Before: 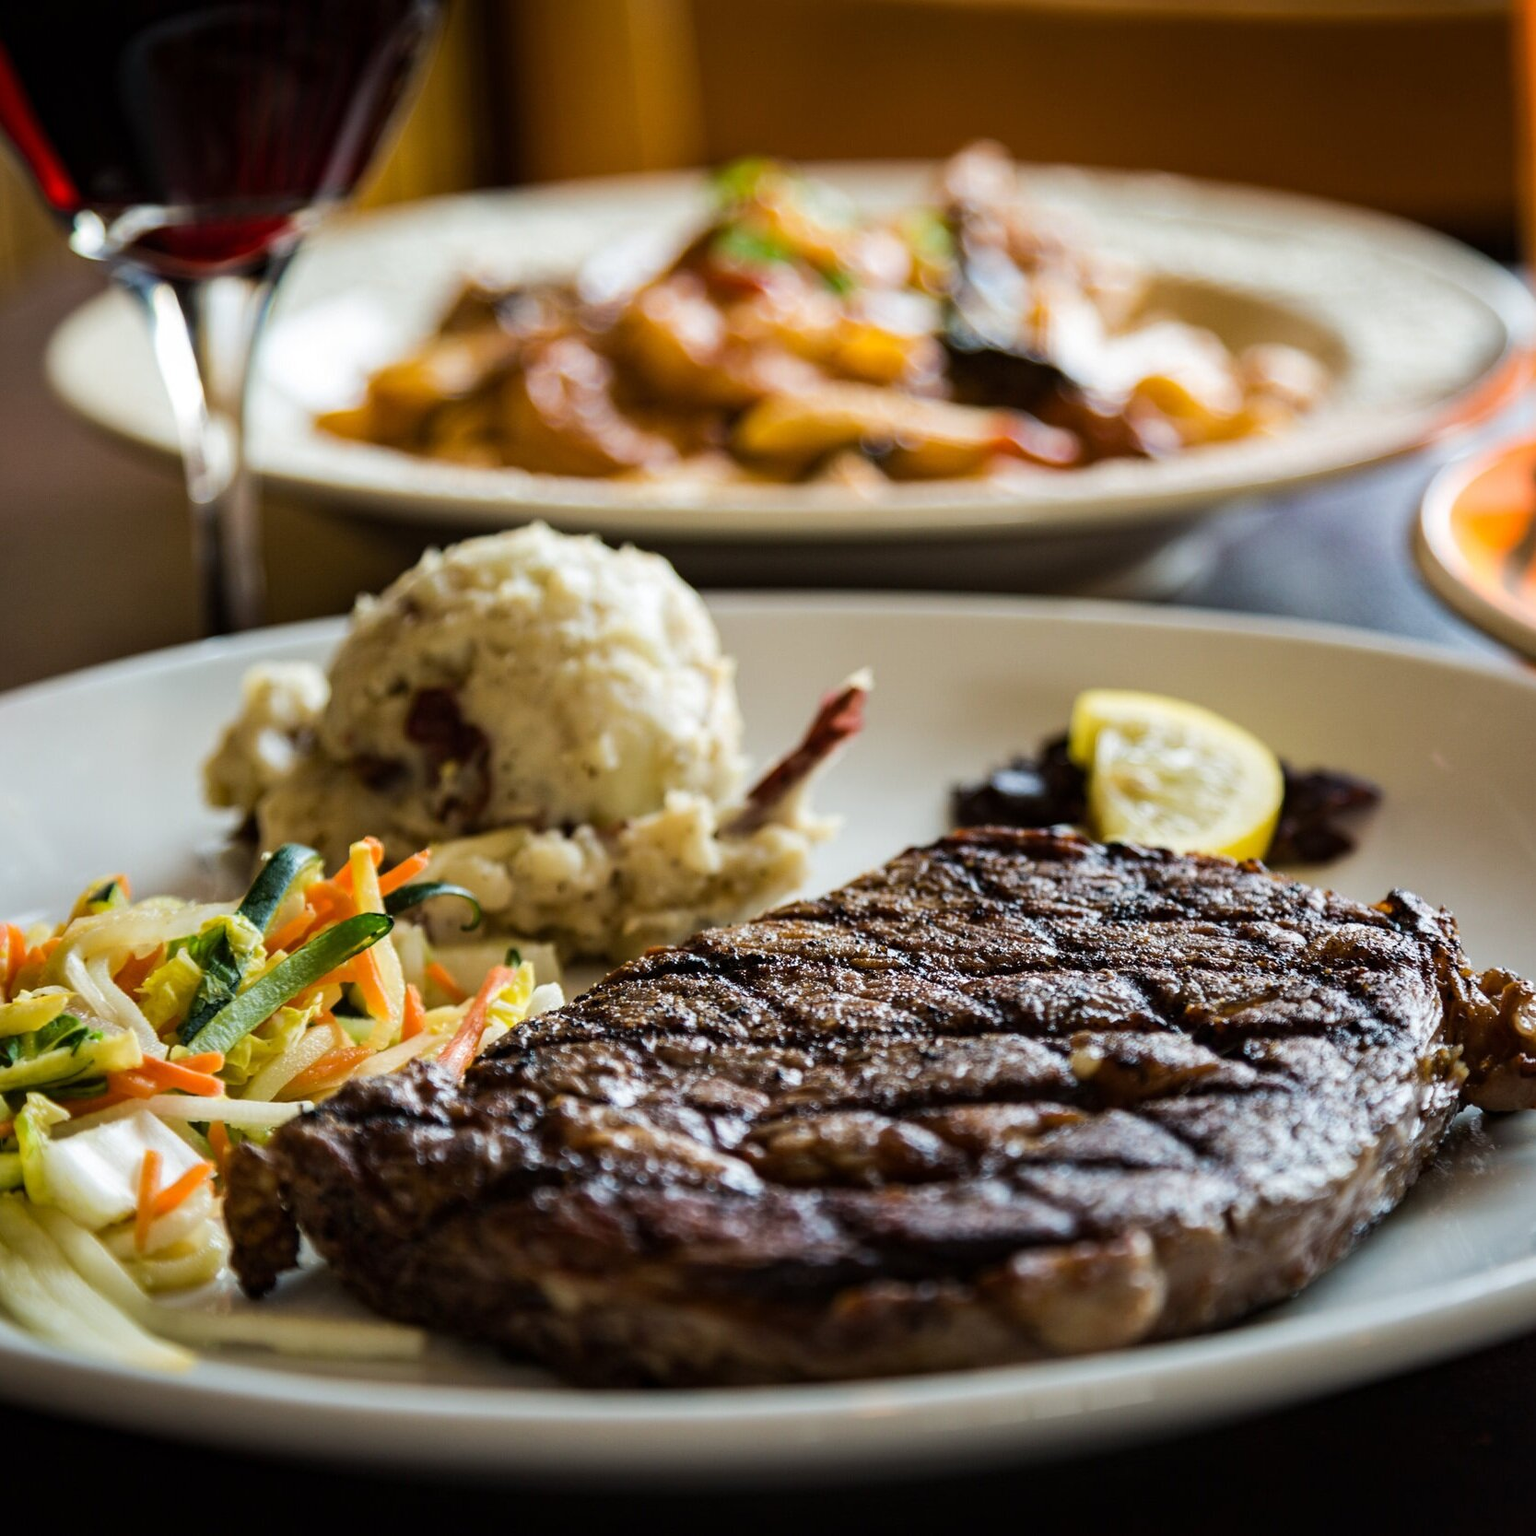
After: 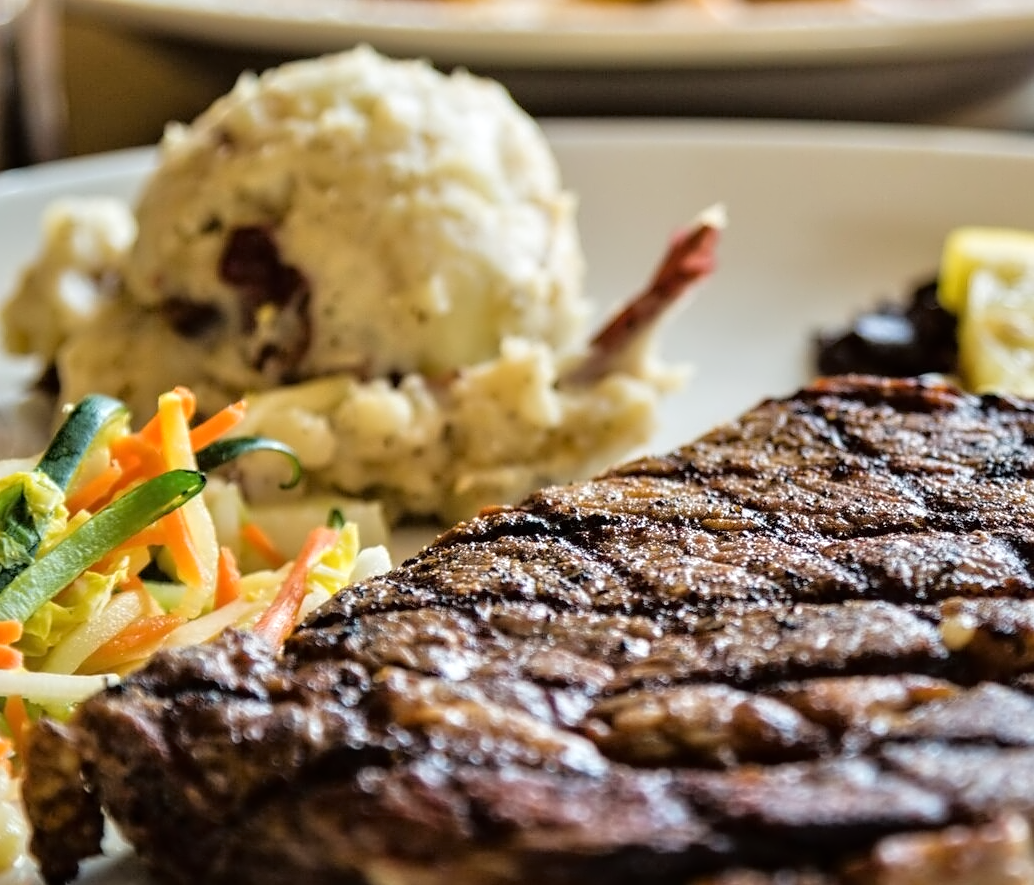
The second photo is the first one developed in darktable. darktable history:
crop: left 13.312%, top 31.28%, right 24.627%, bottom 15.582%
tone equalizer: -7 EV 0.15 EV, -6 EV 0.6 EV, -5 EV 1.15 EV, -4 EV 1.33 EV, -3 EV 1.15 EV, -2 EV 0.6 EV, -1 EV 0.15 EV, mask exposure compensation -0.5 EV
contrast equalizer: y [[0.5 ×4, 0.524, 0.59], [0.5 ×6], [0.5 ×6], [0, 0, 0, 0.01, 0.045, 0.012], [0, 0, 0, 0.044, 0.195, 0.131]]
